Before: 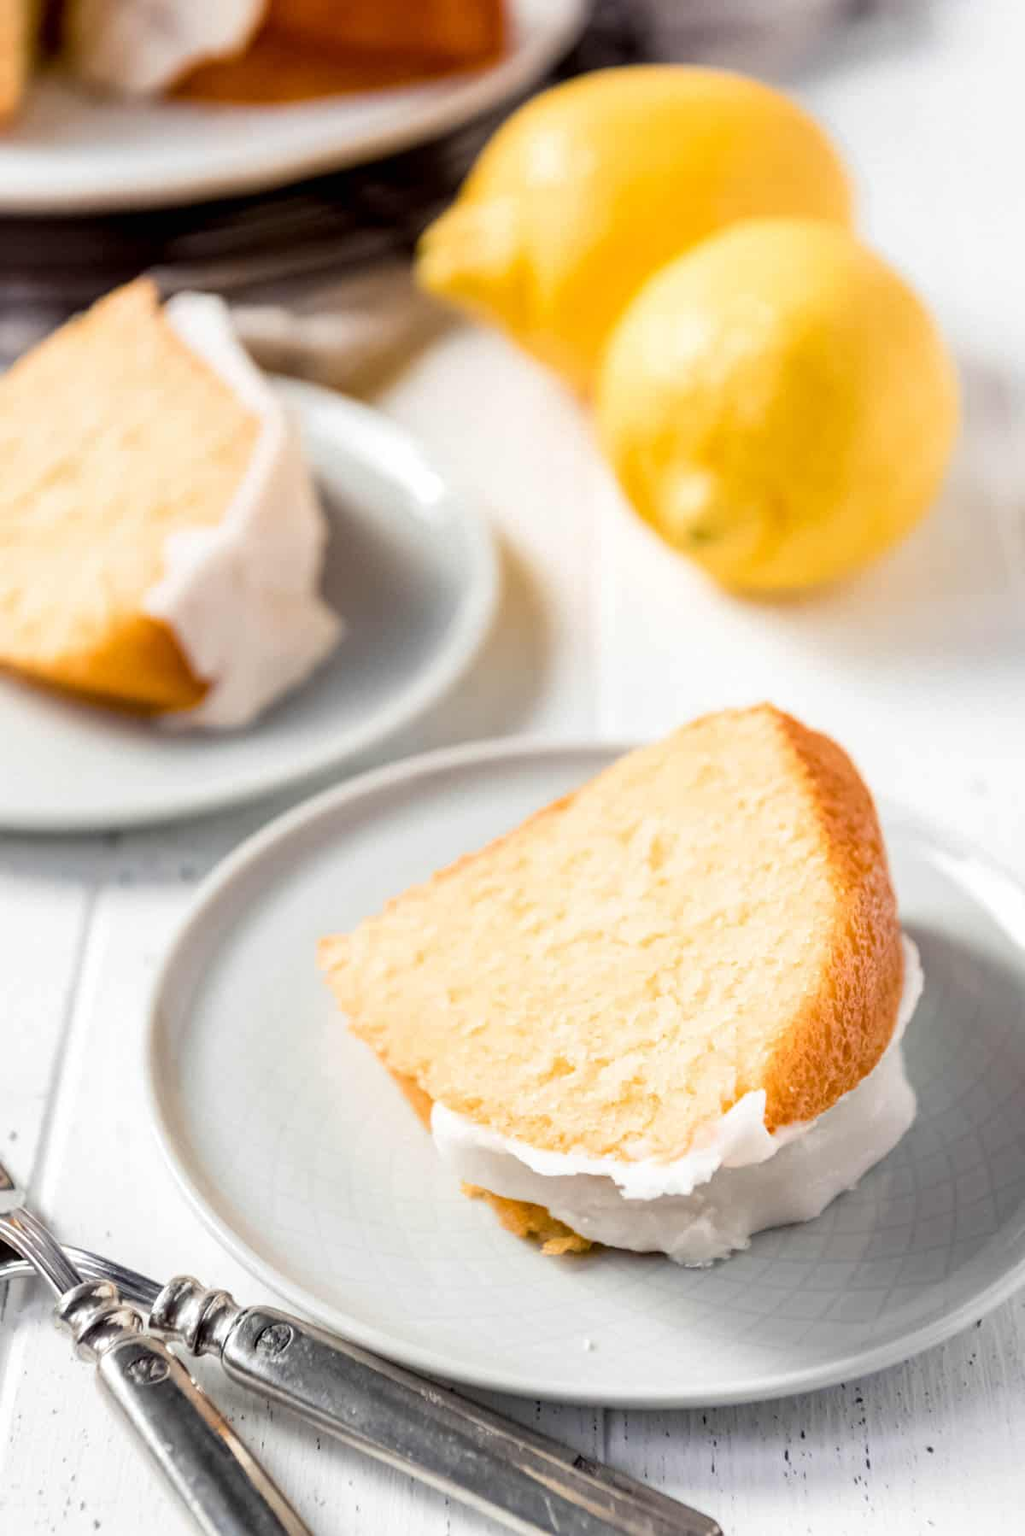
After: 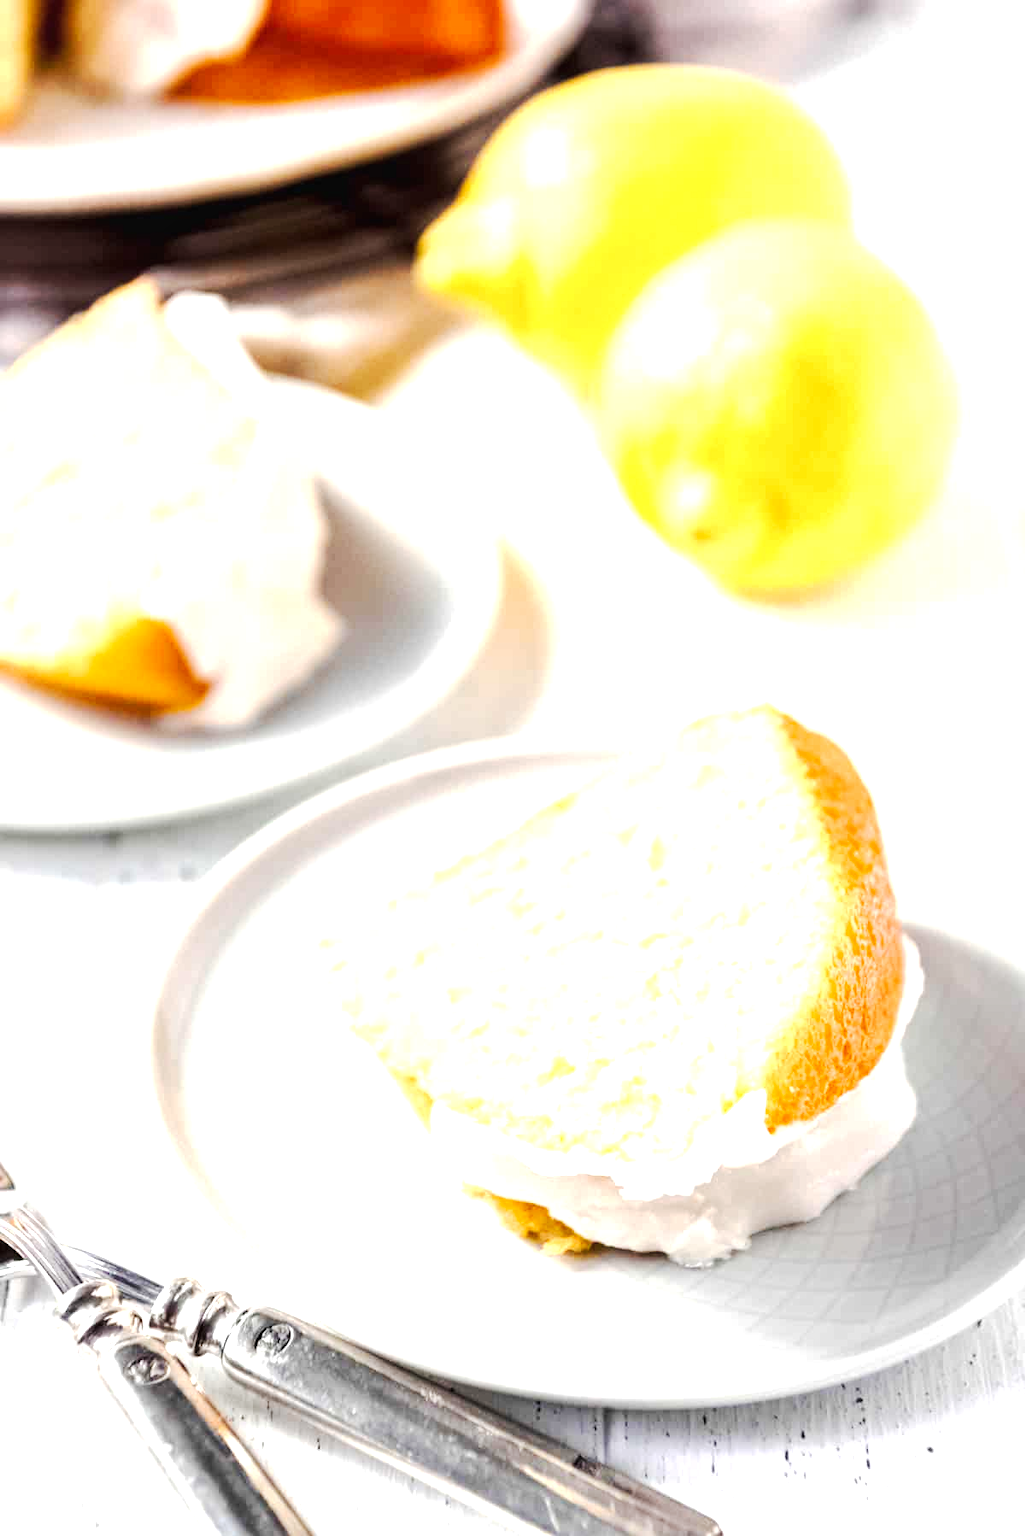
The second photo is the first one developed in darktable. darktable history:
tone equalizer: on, module defaults
tone curve: curves: ch0 [(0, 0) (0.003, 0.005) (0.011, 0.011) (0.025, 0.022) (0.044, 0.035) (0.069, 0.051) (0.1, 0.073) (0.136, 0.106) (0.177, 0.147) (0.224, 0.195) (0.277, 0.253) (0.335, 0.315) (0.399, 0.388) (0.468, 0.488) (0.543, 0.586) (0.623, 0.685) (0.709, 0.764) (0.801, 0.838) (0.898, 0.908) (1, 1)], preserve colors none
local contrast: highlights 103%, shadows 99%, detail 119%, midtone range 0.2
exposure: black level correction -0.001, exposure 1.109 EV, compensate highlight preservation false
